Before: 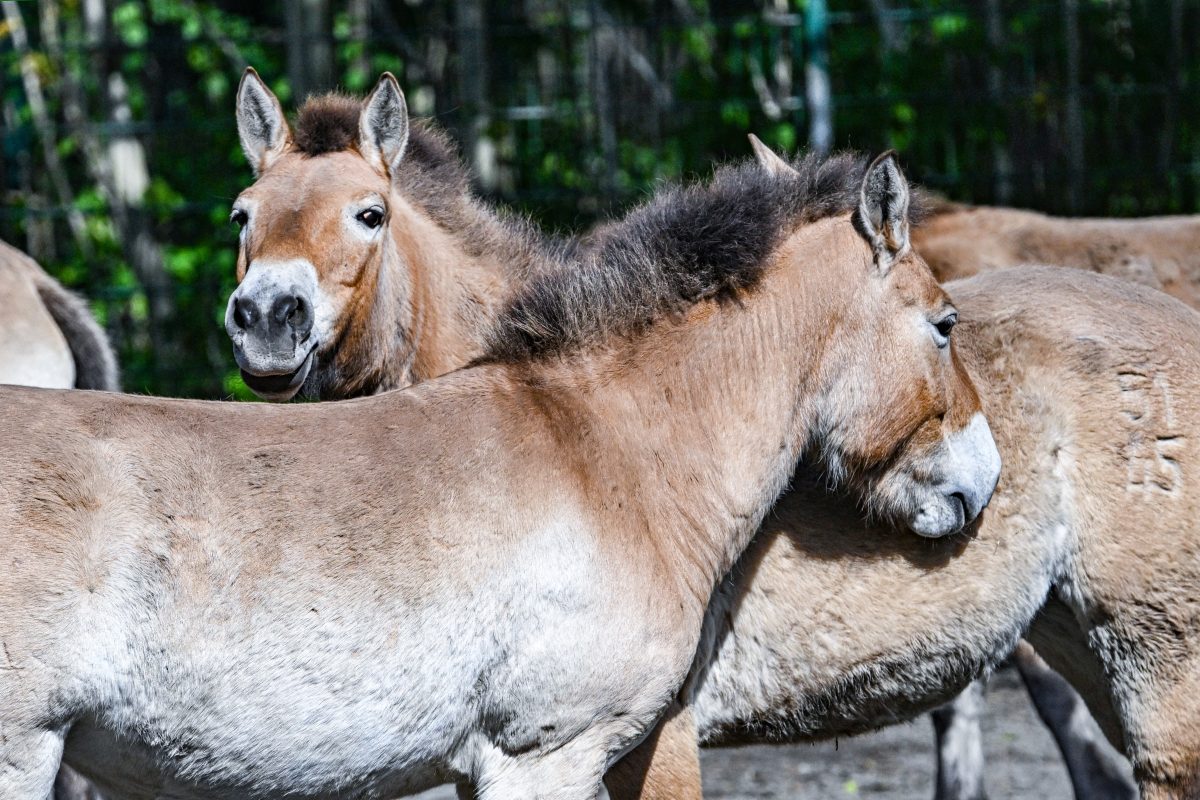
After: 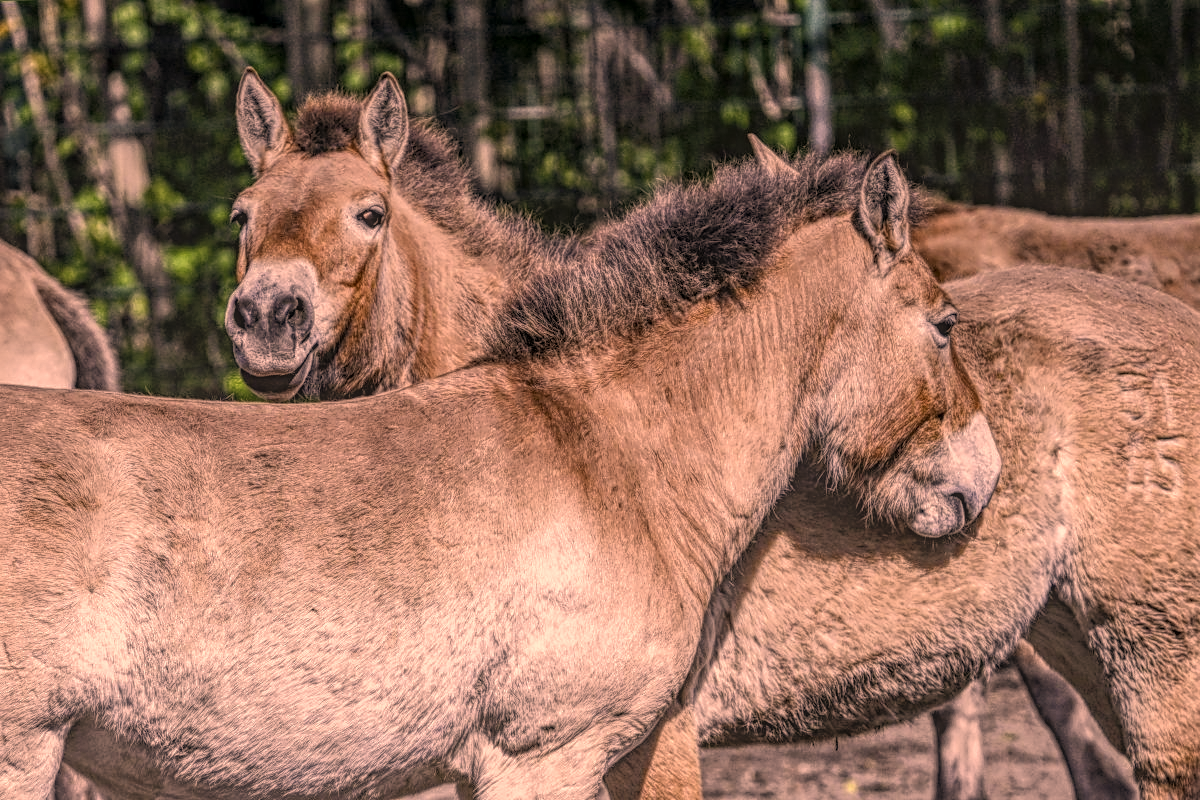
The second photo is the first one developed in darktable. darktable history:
sharpen: amount 0.2
color correction: highlights a* 40, highlights b* 40, saturation 0.69
local contrast: highlights 20%, shadows 30%, detail 200%, midtone range 0.2
